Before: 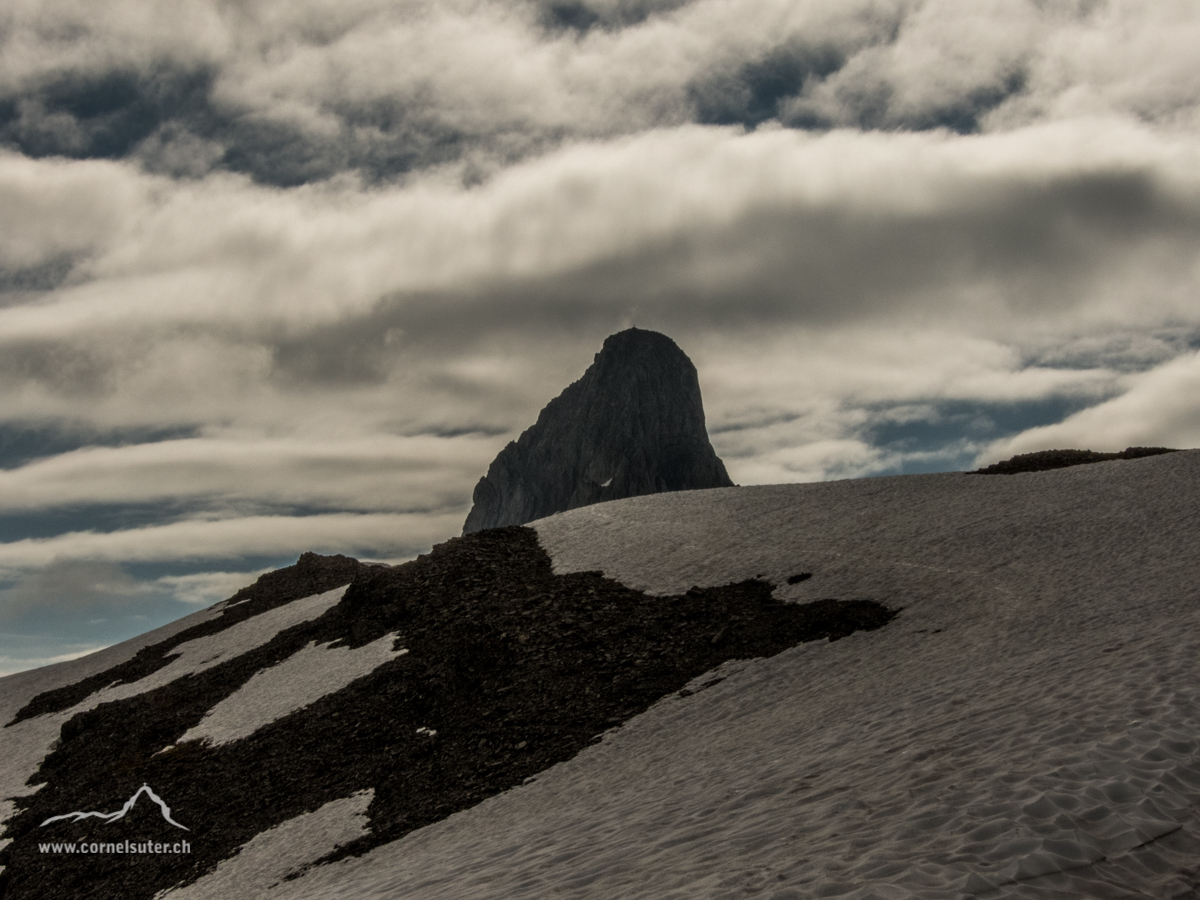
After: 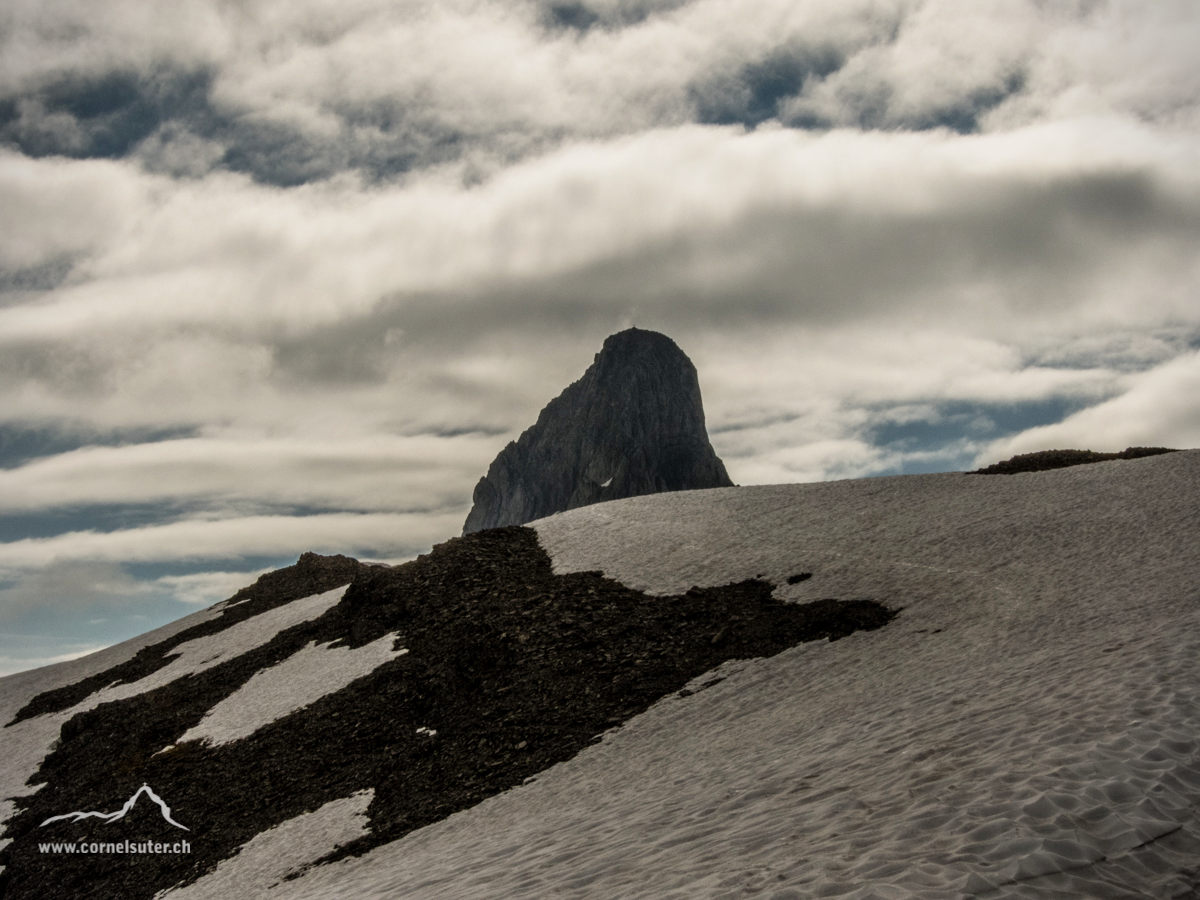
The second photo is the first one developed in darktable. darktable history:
tone curve: curves: ch0 [(0, 0) (0.003, 0.004) (0.011, 0.015) (0.025, 0.033) (0.044, 0.058) (0.069, 0.091) (0.1, 0.131) (0.136, 0.179) (0.177, 0.233) (0.224, 0.296) (0.277, 0.364) (0.335, 0.434) (0.399, 0.511) (0.468, 0.584) (0.543, 0.656) (0.623, 0.729) (0.709, 0.799) (0.801, 0.874) (0.898, 0.936) (1, 1)], preserve colors none
vignetting: fall-off start 91.19%
rgb levels: preserve colors max RGB
